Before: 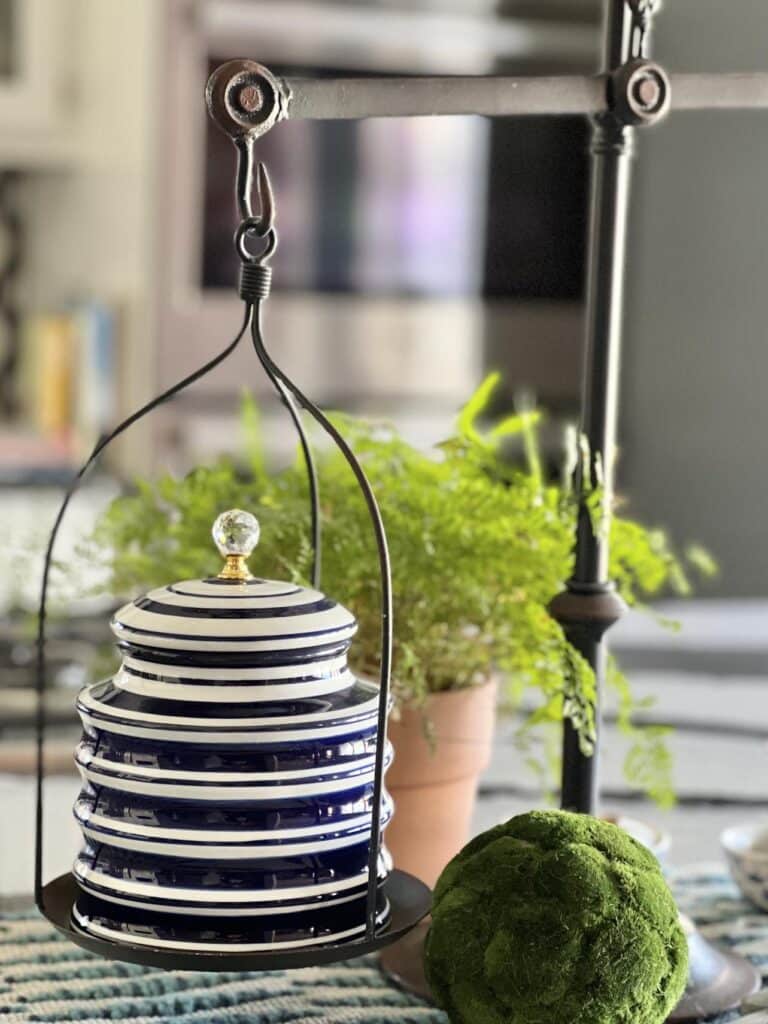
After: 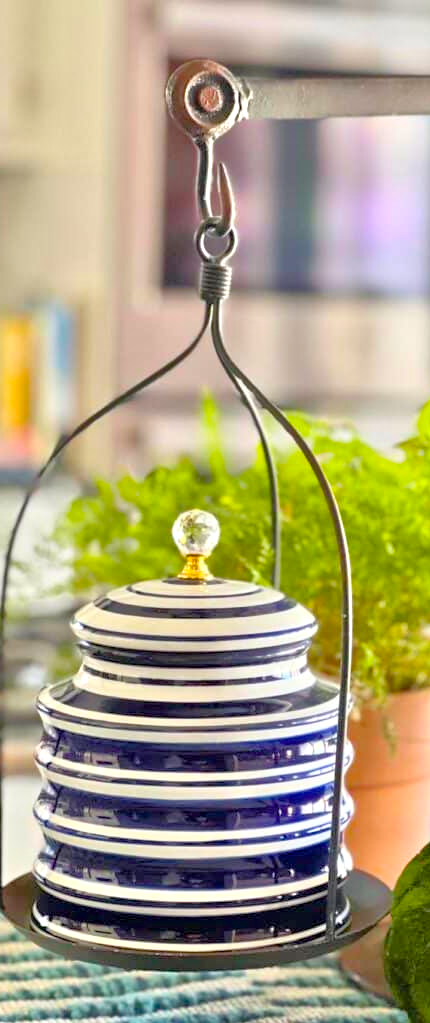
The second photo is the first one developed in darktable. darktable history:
color balance rgb: linear chroma grading › global chroma 0.592%, perceptual saturation grading › global saturation 38.675%
crop: left 5.316%, right 38.574%
tone equalizer: -8 EV 1.98 EV, -7 EV 1.97 EV, -6 EV 2 EV, -5 EV 1.98 EV, -4 EV 1.96 EV, -3 EV 1.48 EV, -2 EV 0.994 EV, -1 EV 0.484 EV
shadows and highlights: shadows -11.07, white point adjustment 1.49, highlights 9.19
